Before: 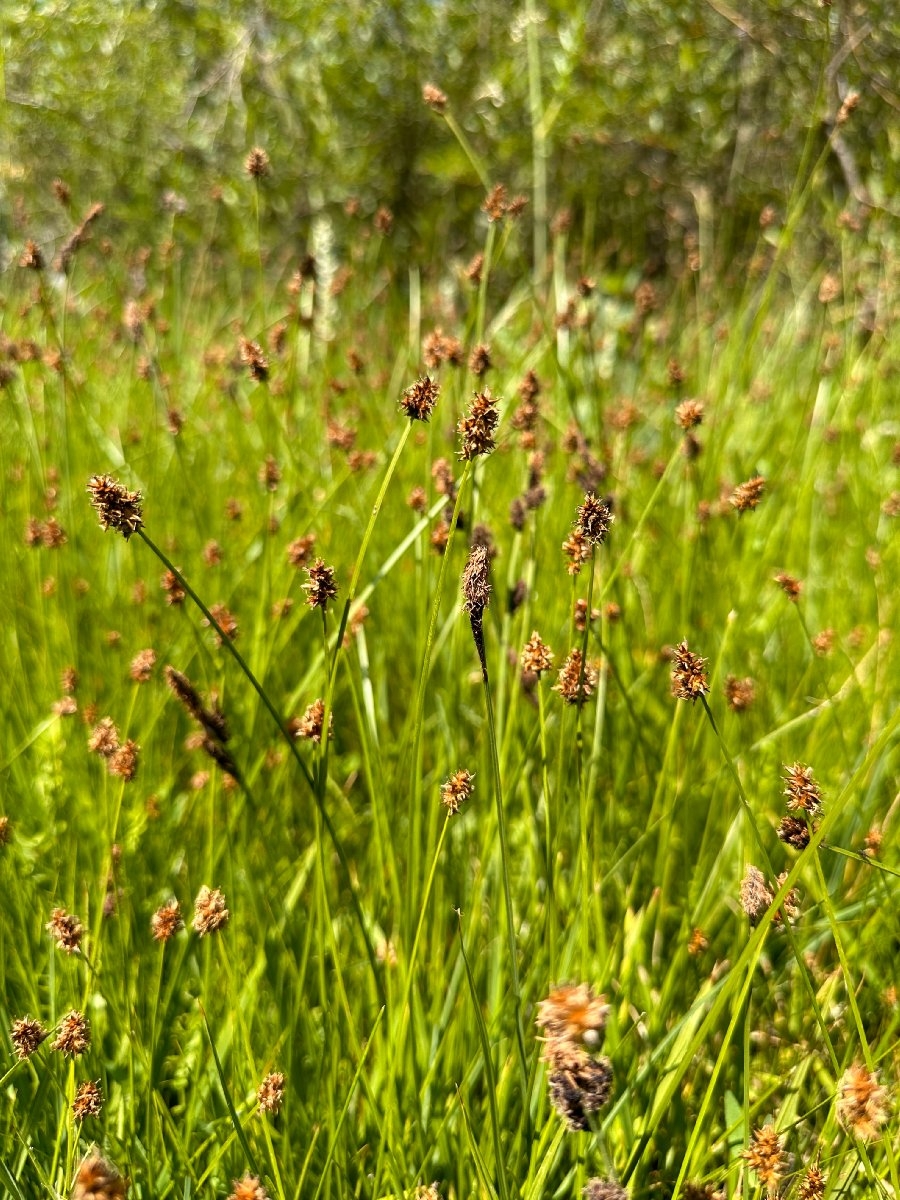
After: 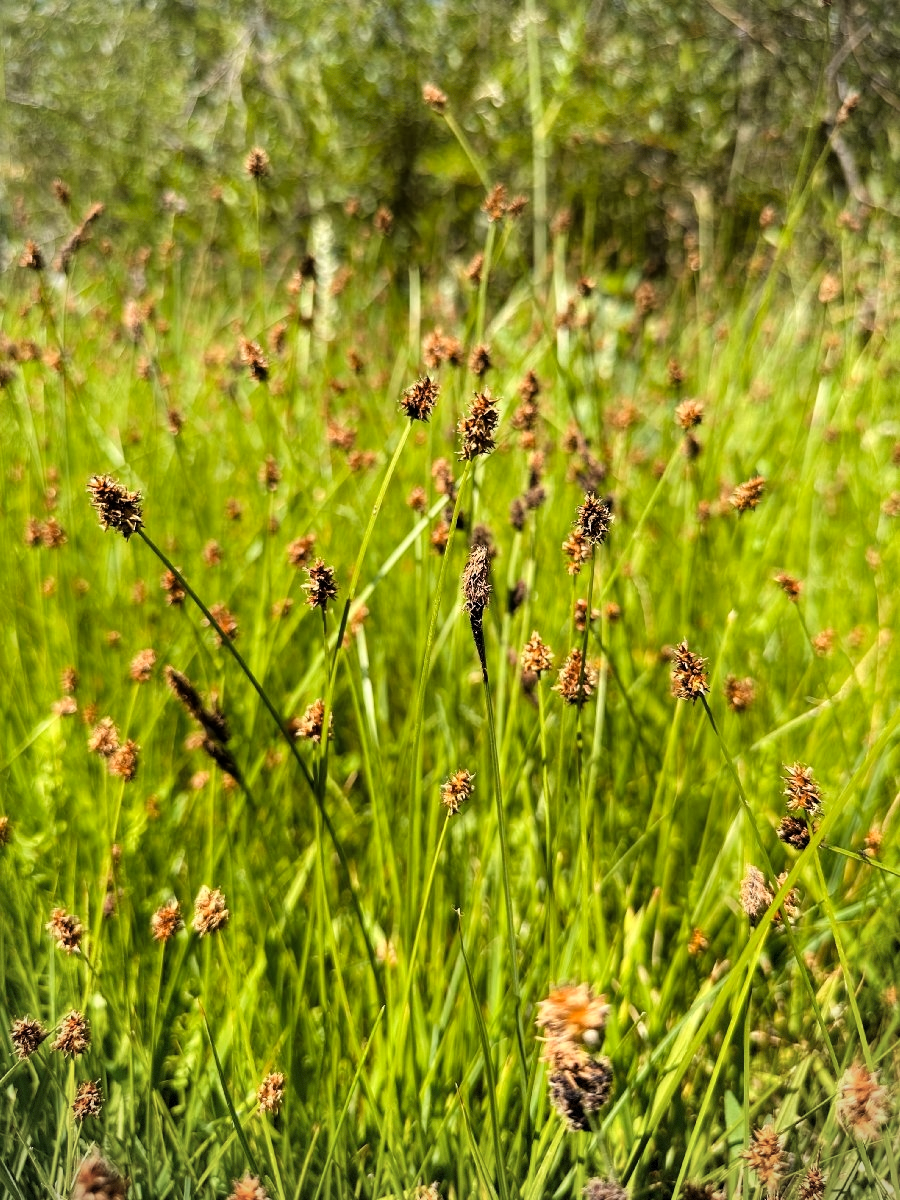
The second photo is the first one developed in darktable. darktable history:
vignetting: brightness -0.417, saturation -0.305, dithering 8-bit output, unbound false
tone curve: curves: ch0 [(0.003, 0) (0.066, 0.023) (0.149, 0.094) (0.264, 0.238) (0.395, 0.421) (0.517, 0.56) (0.688, 0.743) (0.813, 0.846) (1, 1)]; ch1 [(0, 0) (0.164, 0.115) (0.337, 0.332) (0.39, 0.398) (0.464, 0.461) (0.501, 0.5) (0.507, 0.503) (0.534, 0.537) (0.577, 0.59) (0.652, 0.681) (0.733, 0.749) (0.811, 0.796) (1, 1)]; ch2 [(0, 0) (0.337, 0.382) (0.464, 0.476) (0.501, 0.502) (0.527, 0.54) (0.551, 0.565) (0.6, 0.59) (0.687, 0.675) (1, 1)], color space Lab, linked channels, preserve colors none
